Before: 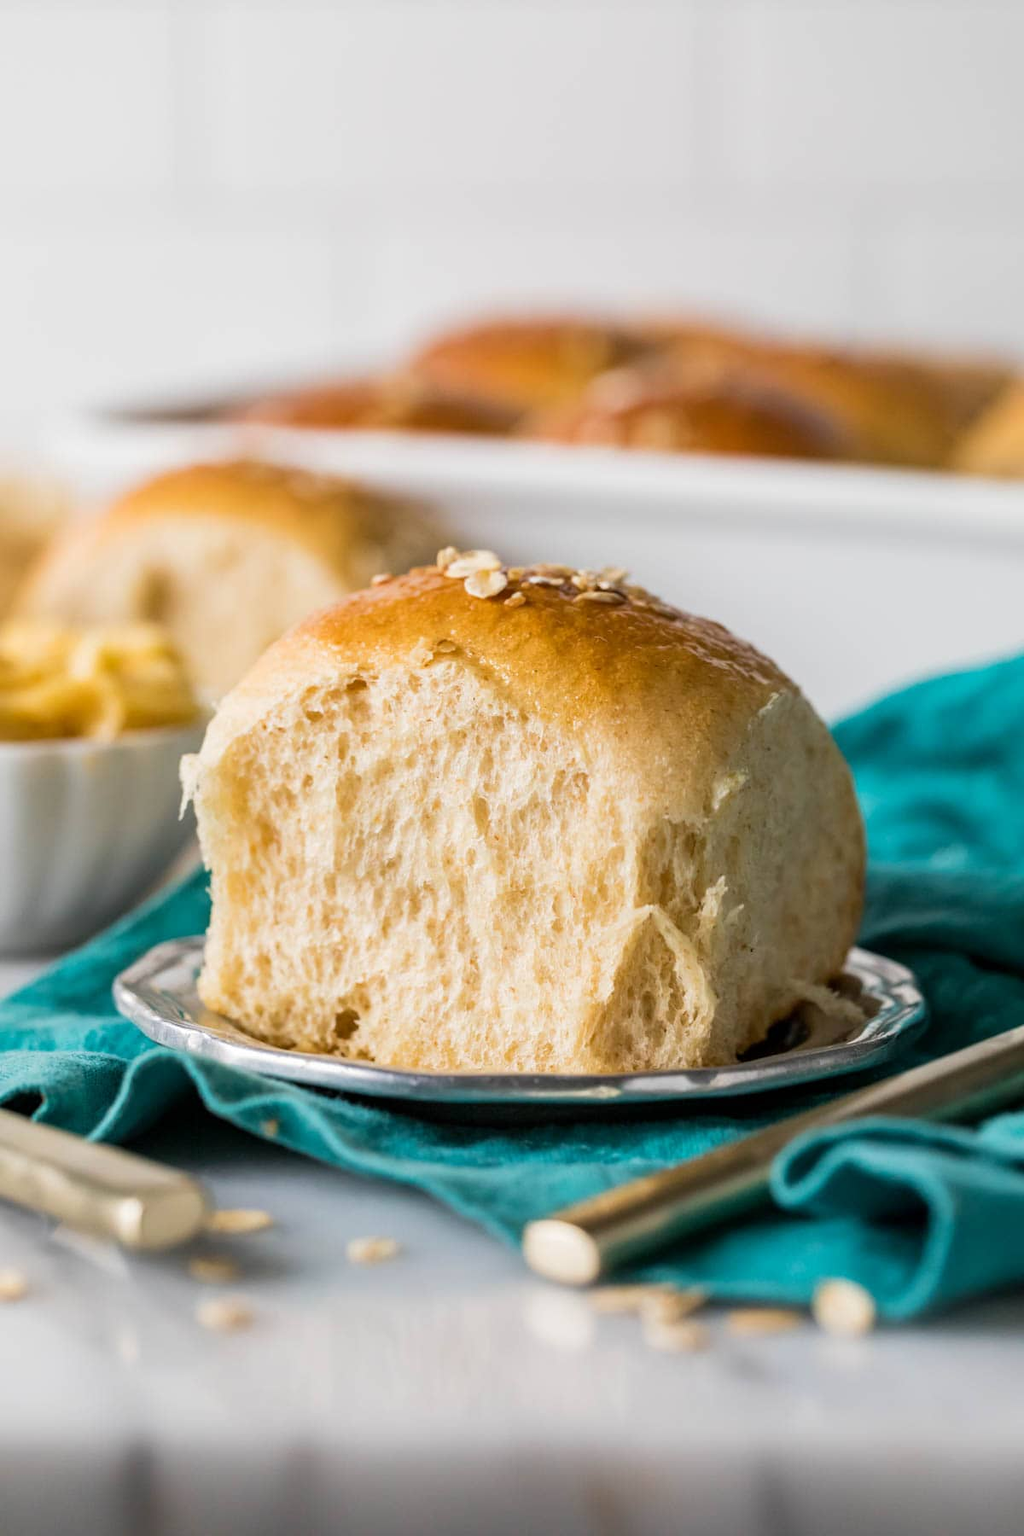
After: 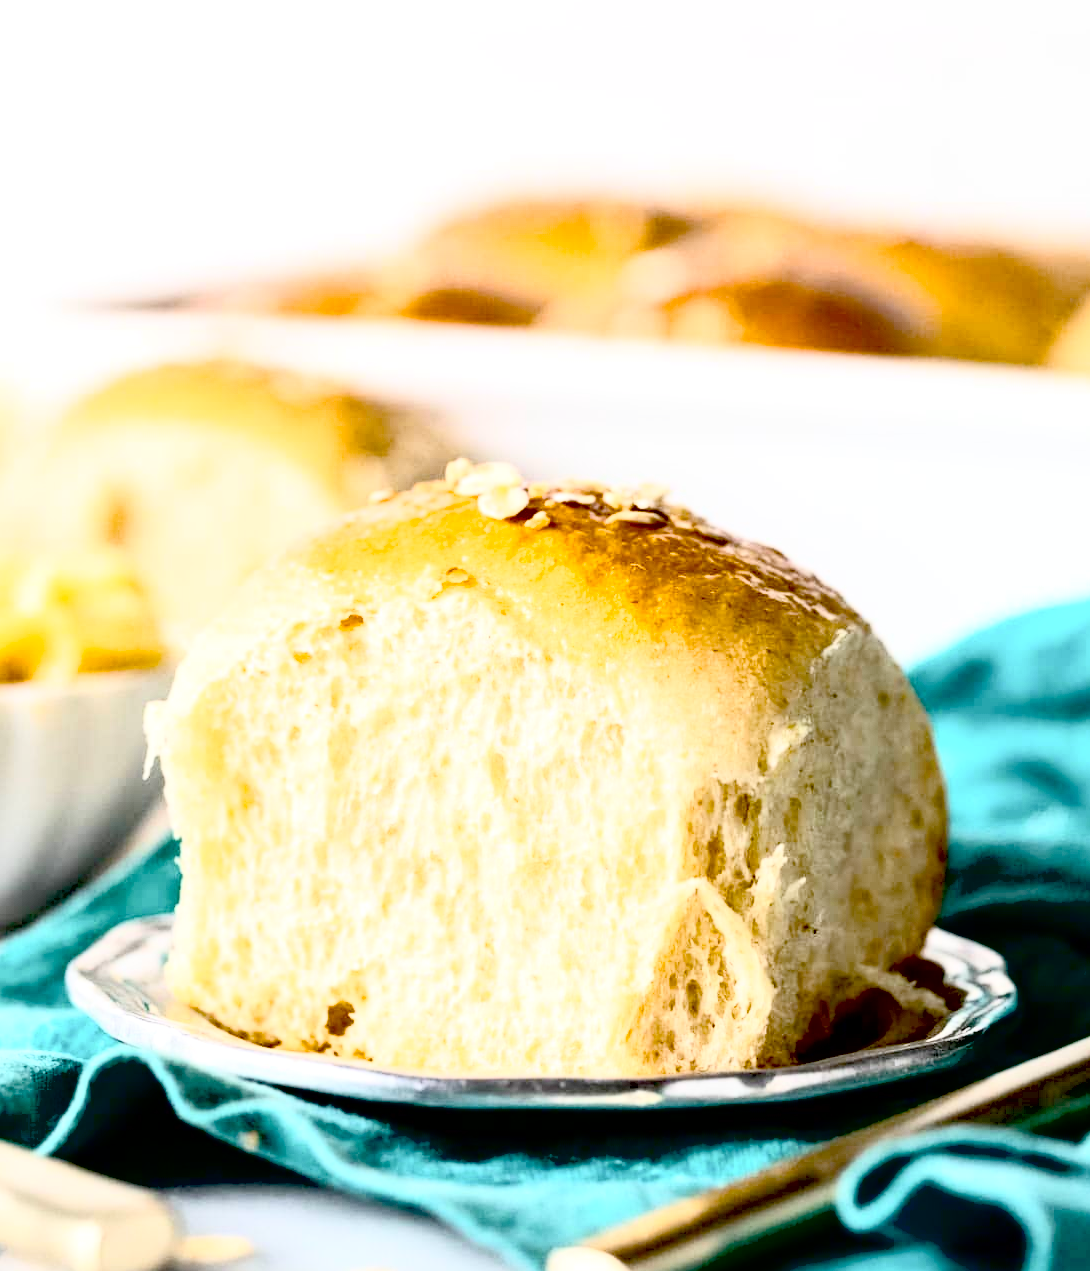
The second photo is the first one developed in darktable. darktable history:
crop: left 5.505%, top 10.127%, right 3.603%, bottom 19.217%
contrast brightness saturation: contrast 0.431, brightness 0.547, saturation -0.194
exposure: black level correction 0.041, exposure 0.499 EV, compensate highlight preservation false
